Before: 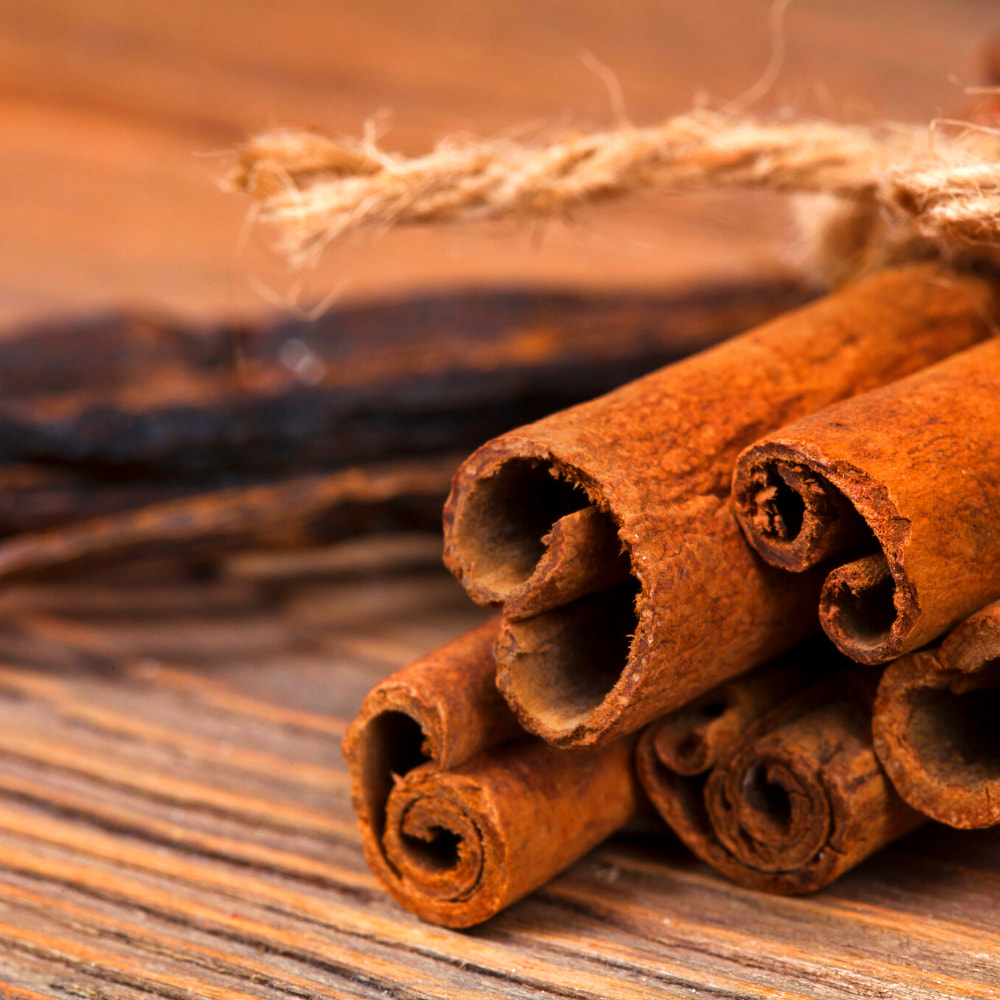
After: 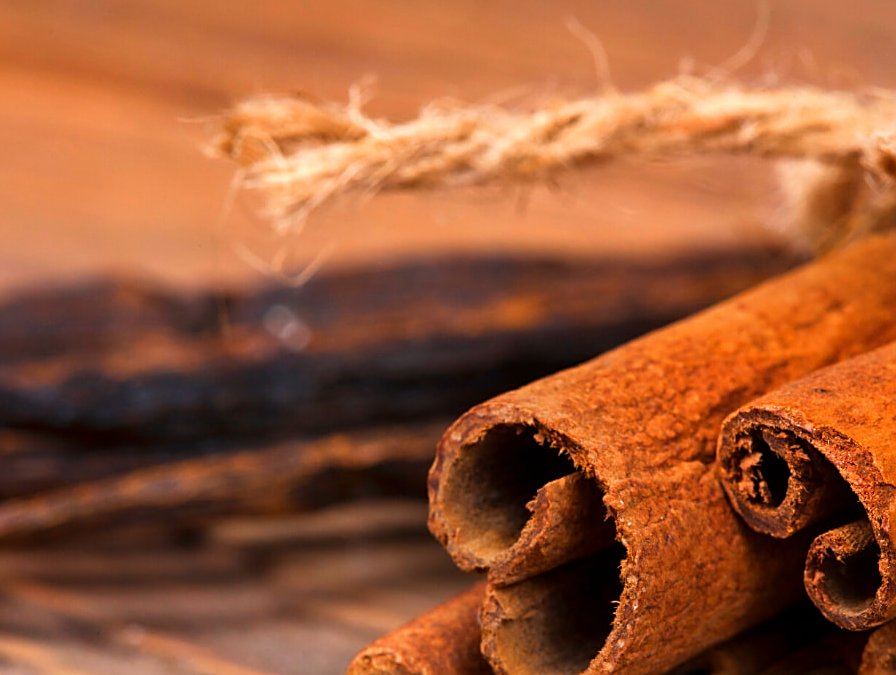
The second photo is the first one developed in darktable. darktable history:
sharpen: on, module defaults
exposure: compensate highlight preservation false
crop: left 1.509%, top 3.452%, right 7.696%, bottom 28.452%
